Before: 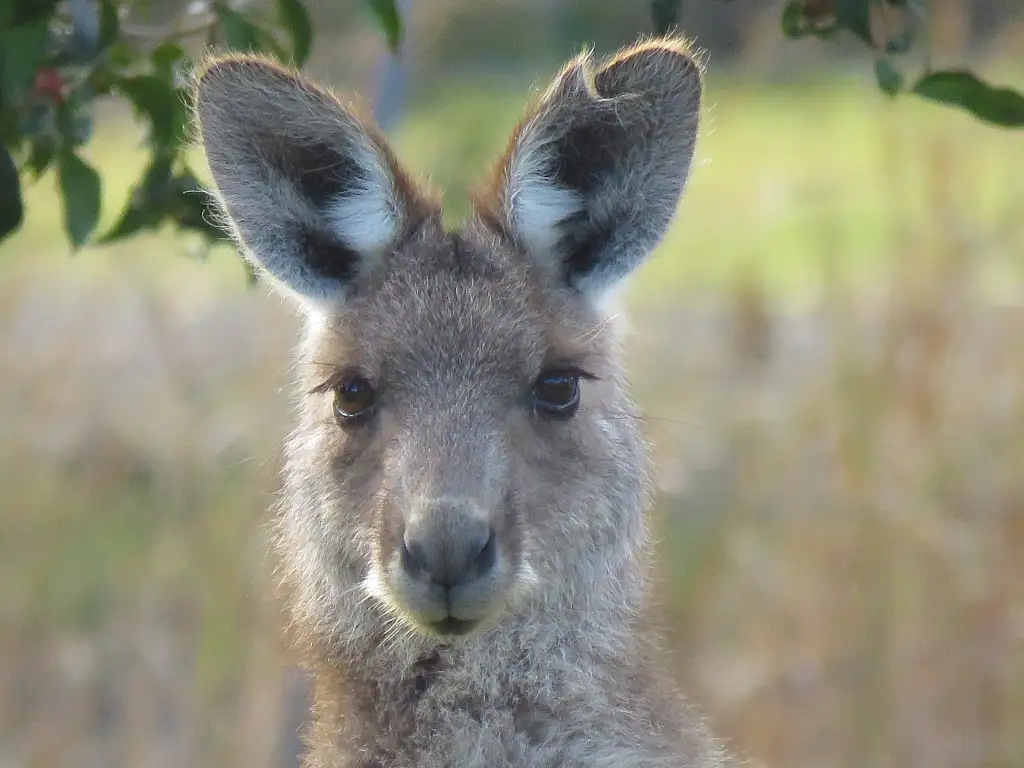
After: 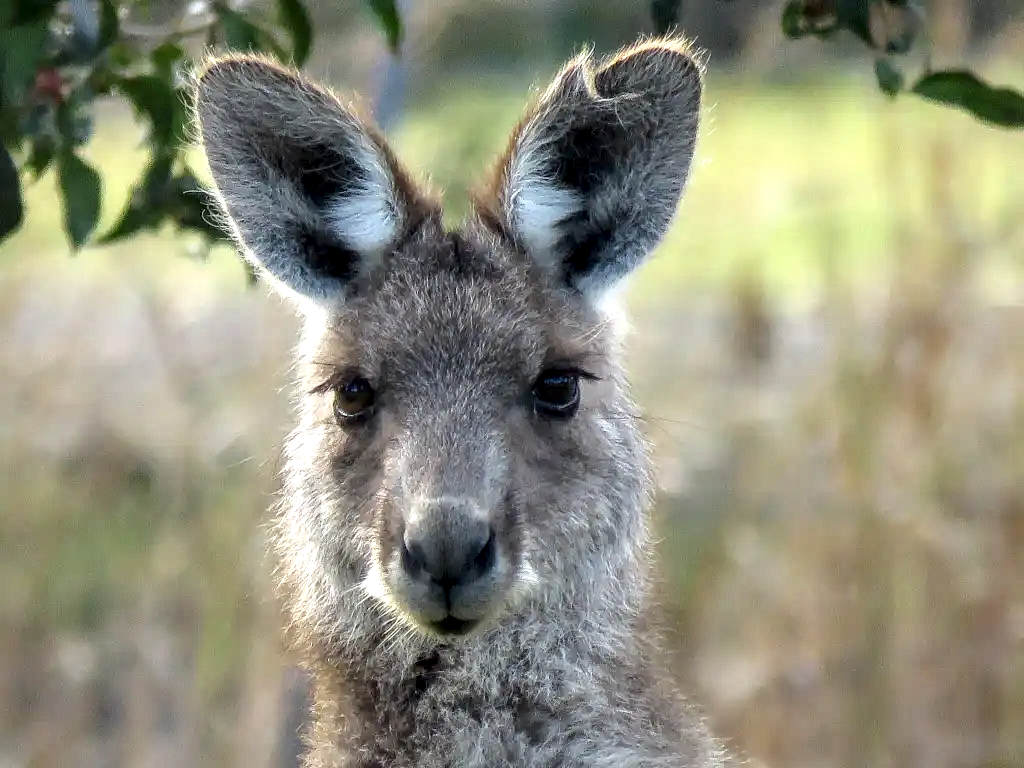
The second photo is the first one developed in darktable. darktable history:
contrast brightness saturation: contrast 0.095, brightness 0.017, saturation 0.022
local contrast: highlights 19%, detail 185%
